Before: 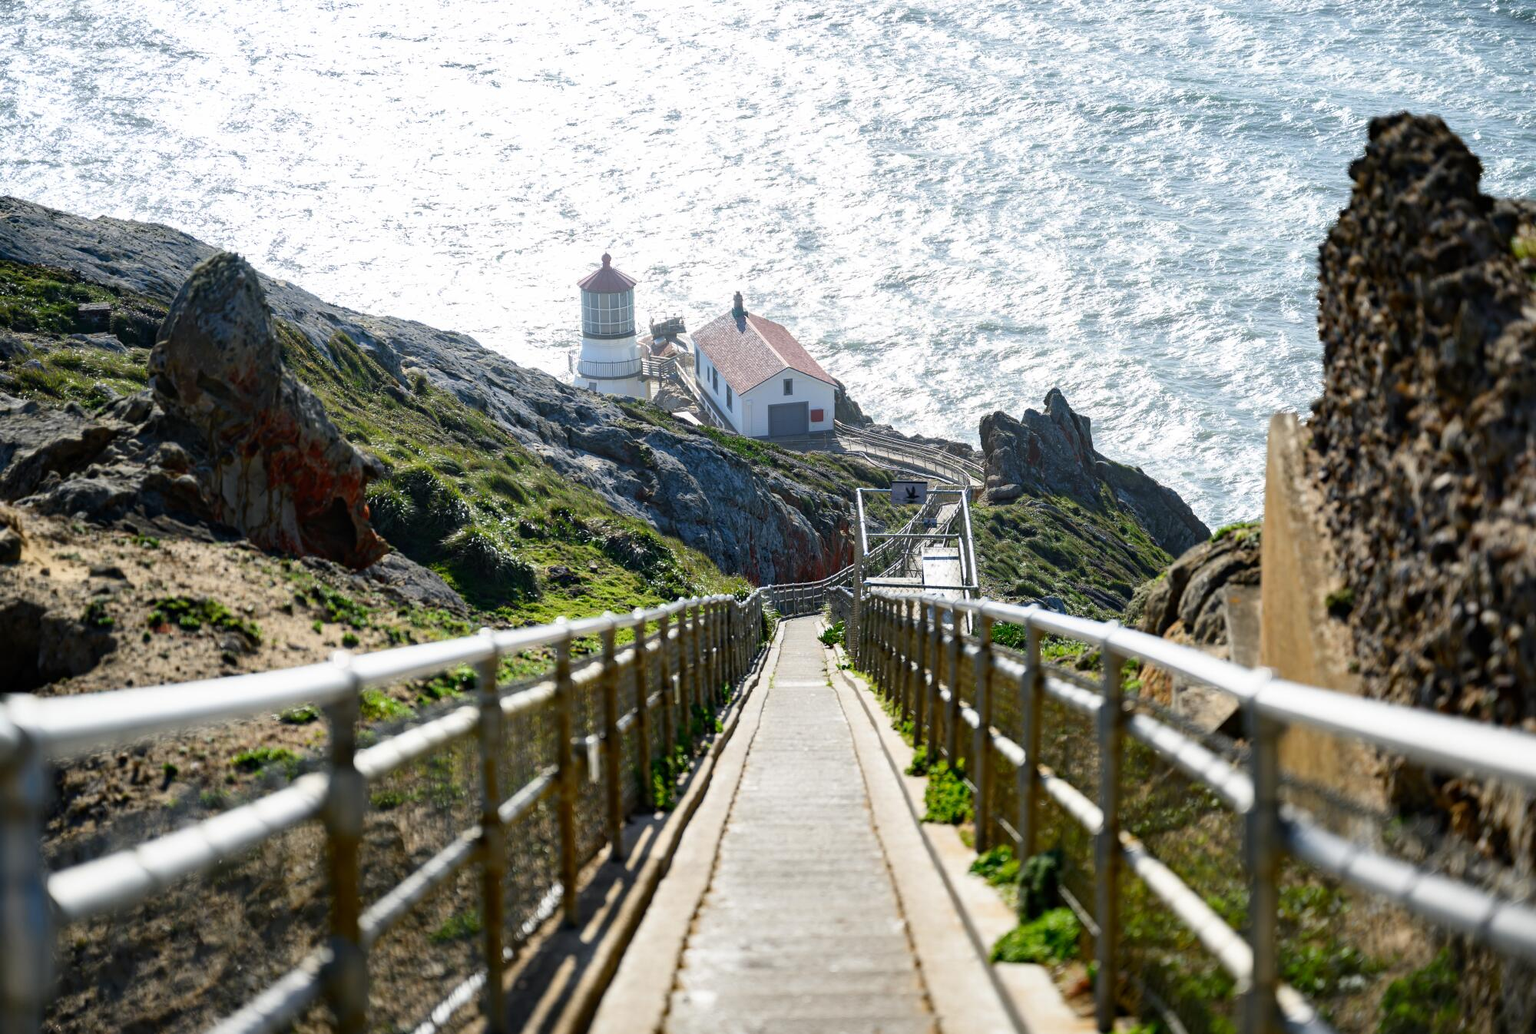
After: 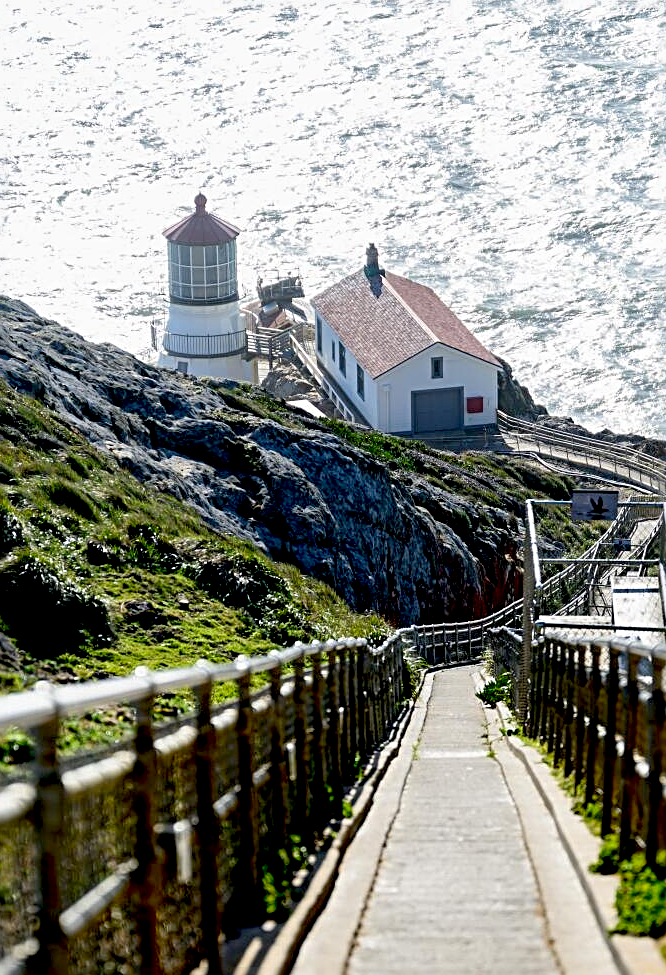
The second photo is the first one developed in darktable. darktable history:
tone equalizer: edges refinement/feathering 500, mask exposure compensation -1.57 EV, preserve details no
local contrast: highlights 100%, shadows 102%, detail 119%, midtone range 0.2
crop and rotate: left 29.461%, top 10.165%, right 37.206%, bottom 17.343%
sharpen: radius 3.112
exposure: black level correction 0.027, exposure -0.081 EV, compensate exposure bias true, compensate highlight preservation false
